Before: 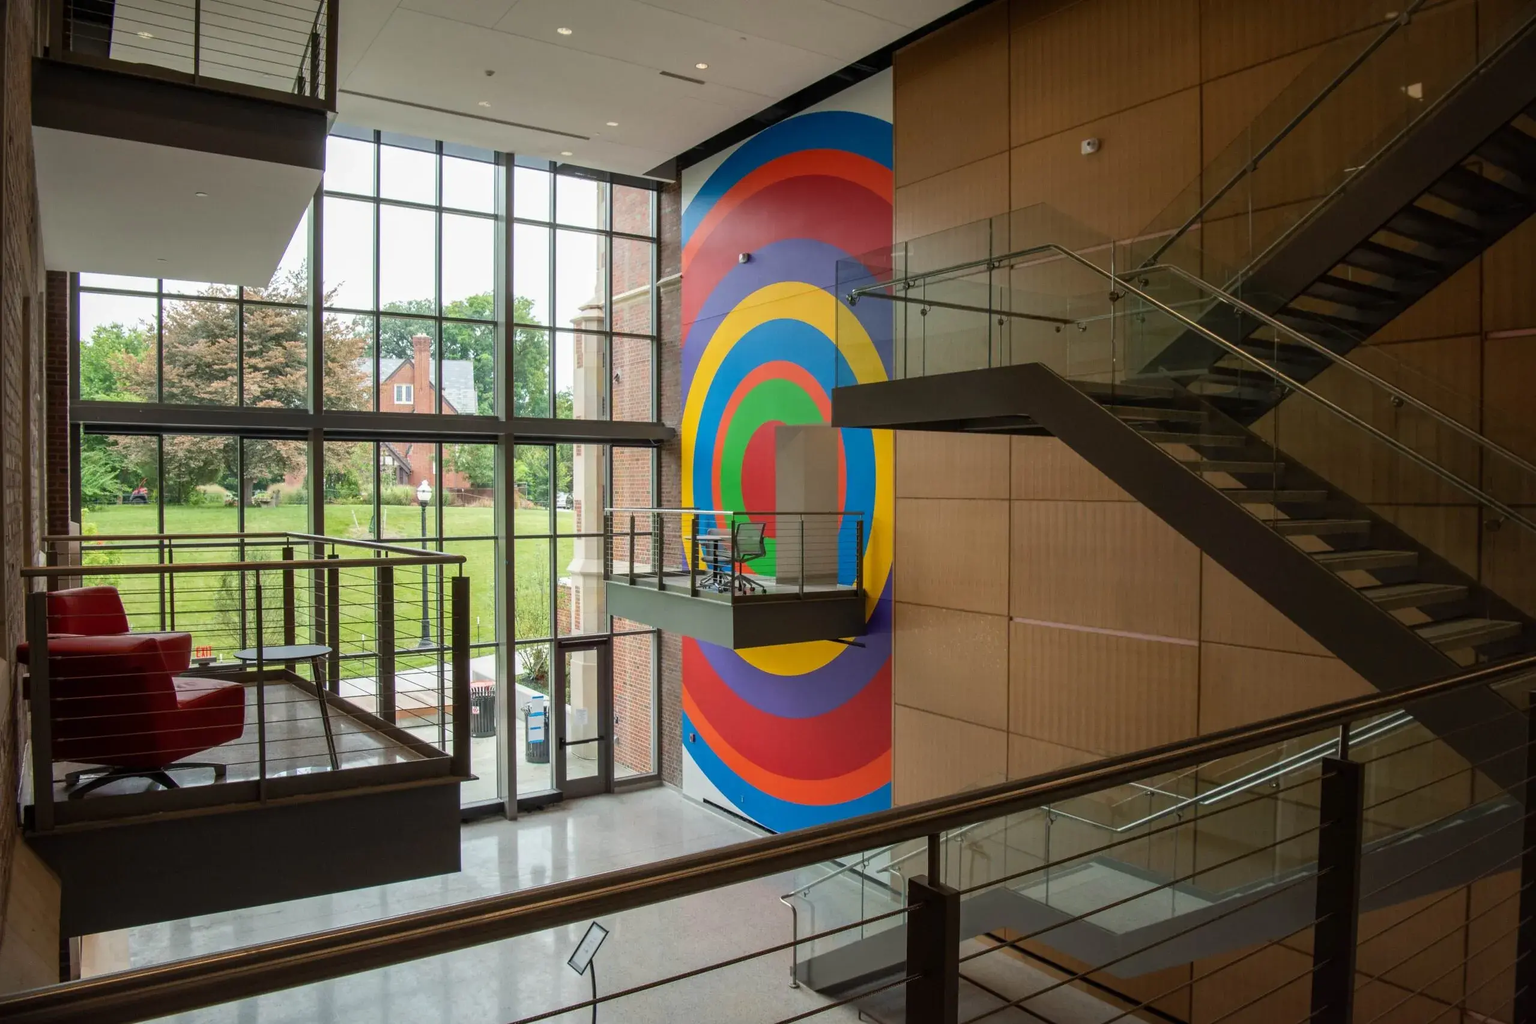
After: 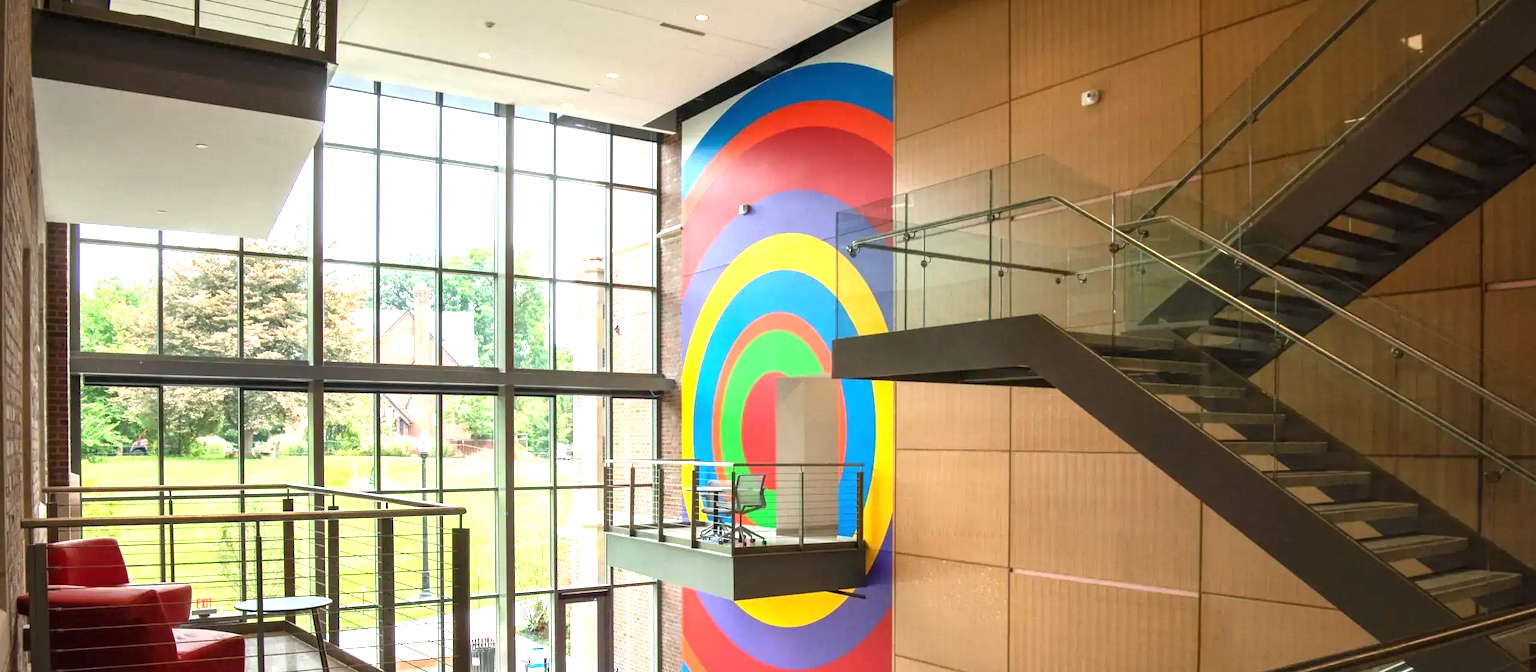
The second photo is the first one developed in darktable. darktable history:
exposure: black level correction 0, exposure 1.468 EV, compensate exposure bias true, compensate highlight preservation false
crop and rotate: top 4.756%, bottom 29.55%
